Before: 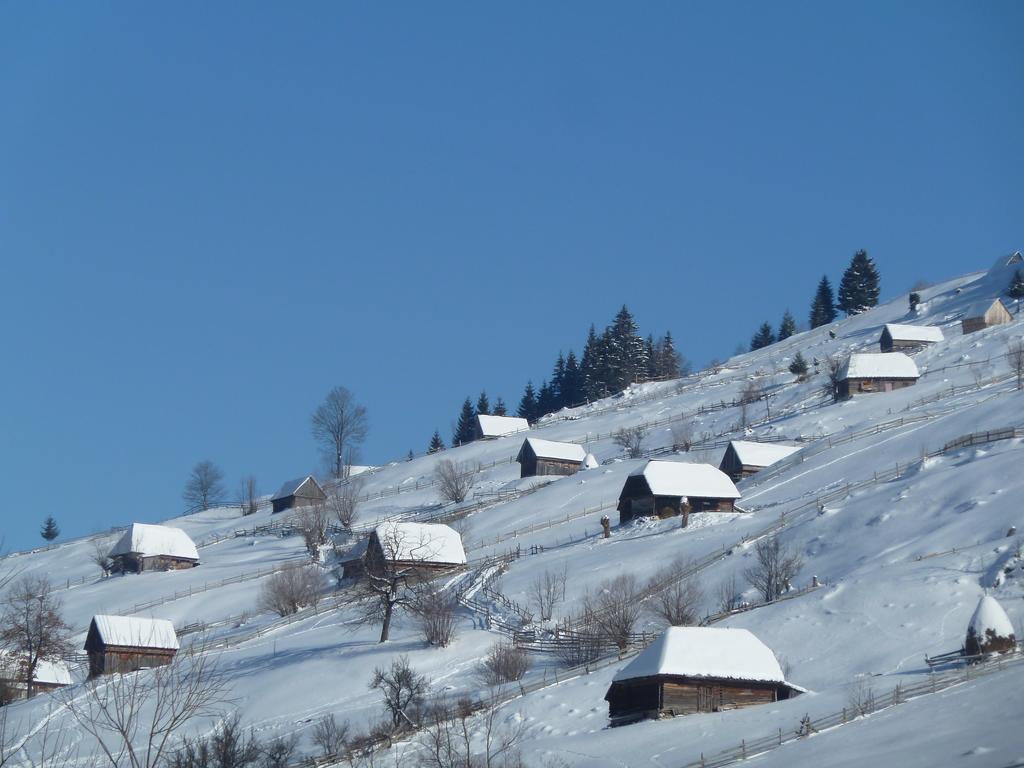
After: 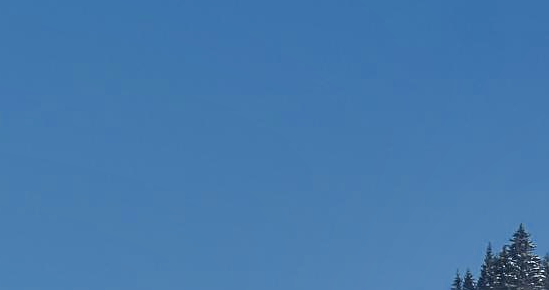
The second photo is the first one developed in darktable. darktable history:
crop: left 10.121%, top 10.631%, right 36.218%, bottom 51.526%
exposure: exposure 0.6 EV, compensate highlight preservation false
shadows and highlights: low approximation 0.01, soften with gaussian
color zones: curves: ch0 [(0, 0.5) (0.125, 0.4) (0.25, 0.5) (0.375, 0.4) (0.5, 0.4) (0.625, 0.35) (0.75, 0.35) (0.875, 0.5)]; ch1 [(0, 0.35) (0.125, 0.45) (0.25, 0.35) (0.375, 0.35) (0.5, 0.35) (0.625, 0.35) (0.75, 0.45) (0.875, 0.35)]; ch2 [(0, 0.6) (0.125, 0.5) (0.25, 0.5) (0.375, 0.6) (0.5, 0.6) (0.625, 0.5) (0.75, 0.5) (0.875, 0.5)]
sharpen: on, module defaults
contrast brightness saturation: contrast 0.1, brightness 0.02, saturation 0.02
